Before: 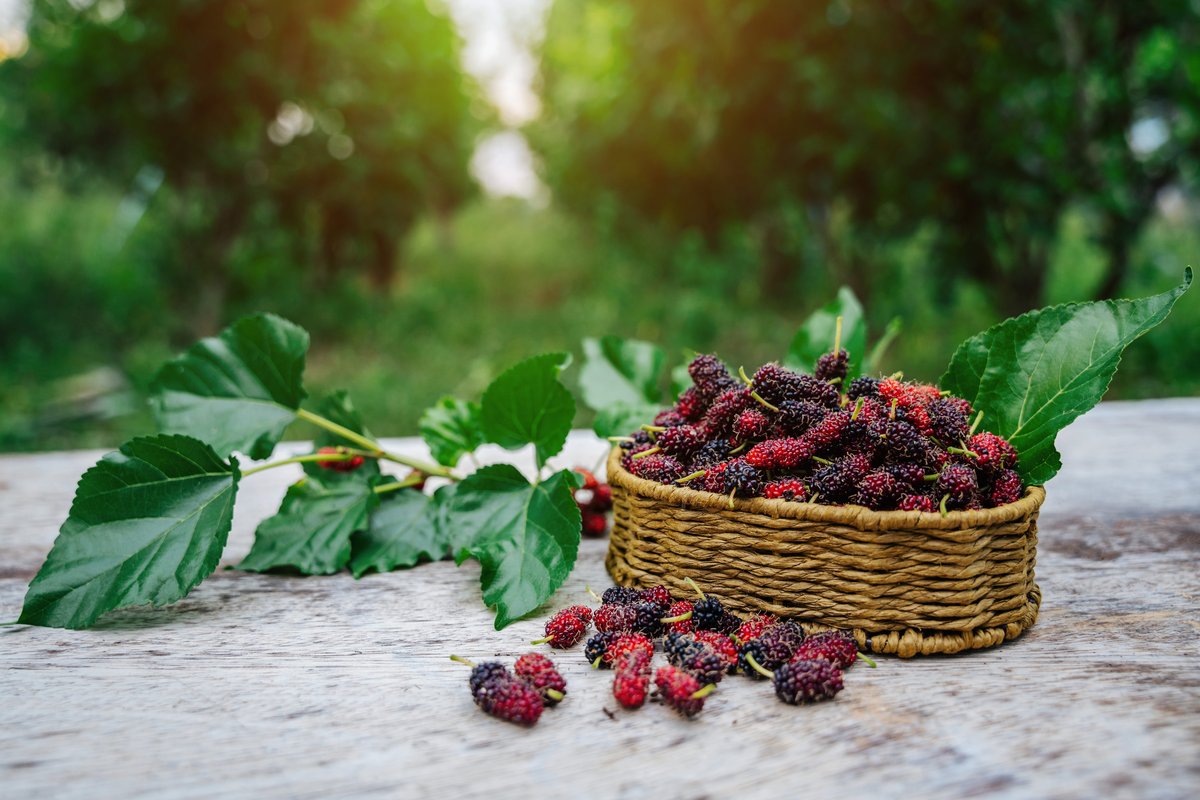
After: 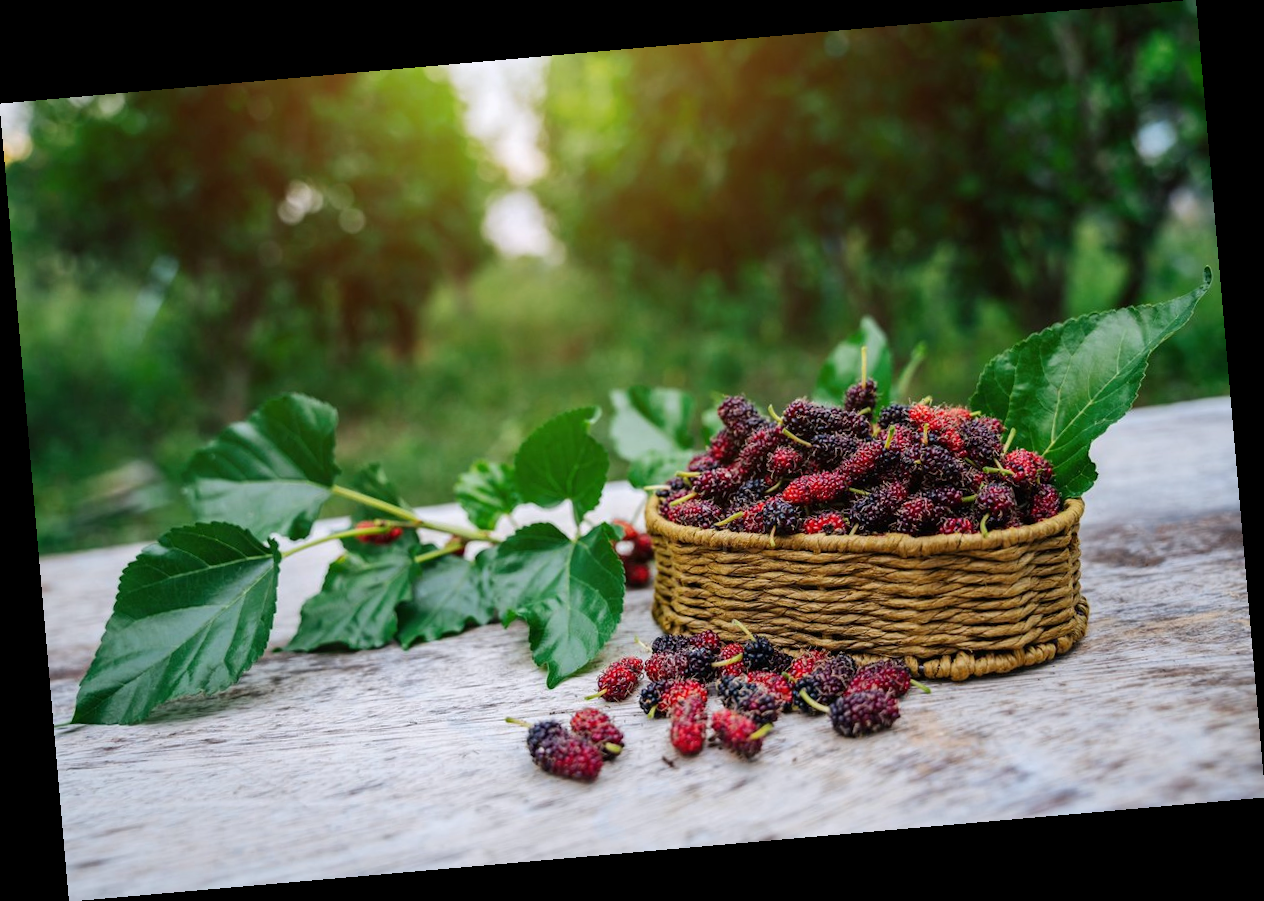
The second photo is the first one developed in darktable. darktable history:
white balance: red 1.004, blue 1.024
rotate and perspective: rotation -4.98°, automatic cropping off
